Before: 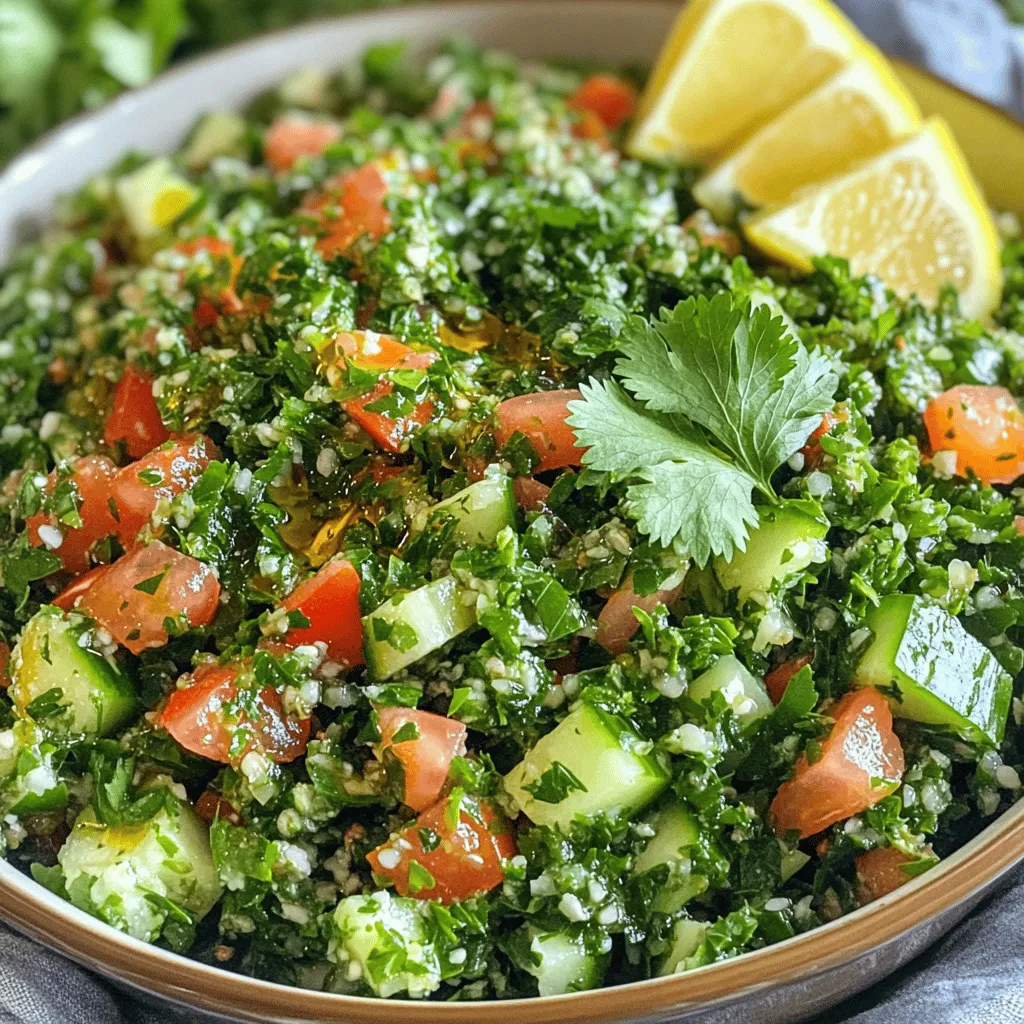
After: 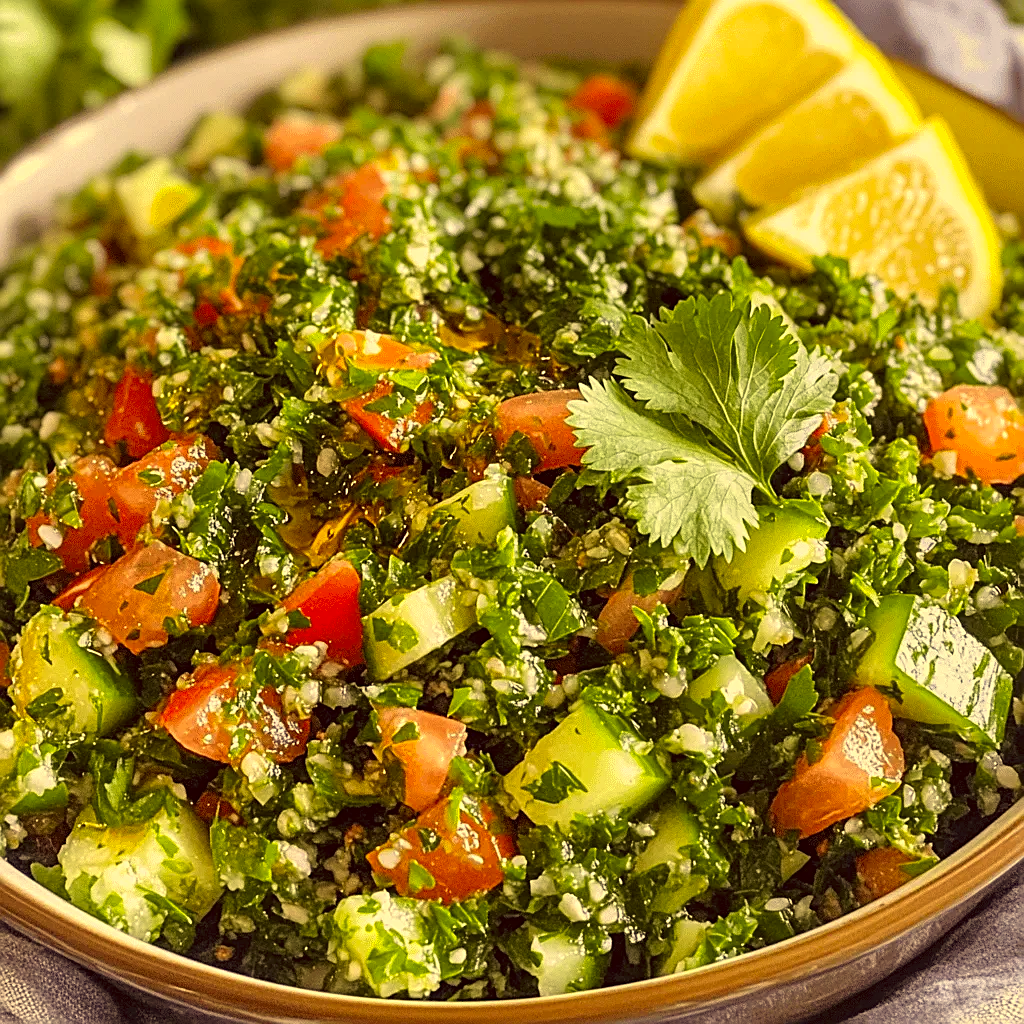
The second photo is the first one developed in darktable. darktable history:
sharpen: on, module defaults
color correction: highlights a* 10.13, highlights b* 38.9, shadows a* 14.02, shadows b* 3.4
